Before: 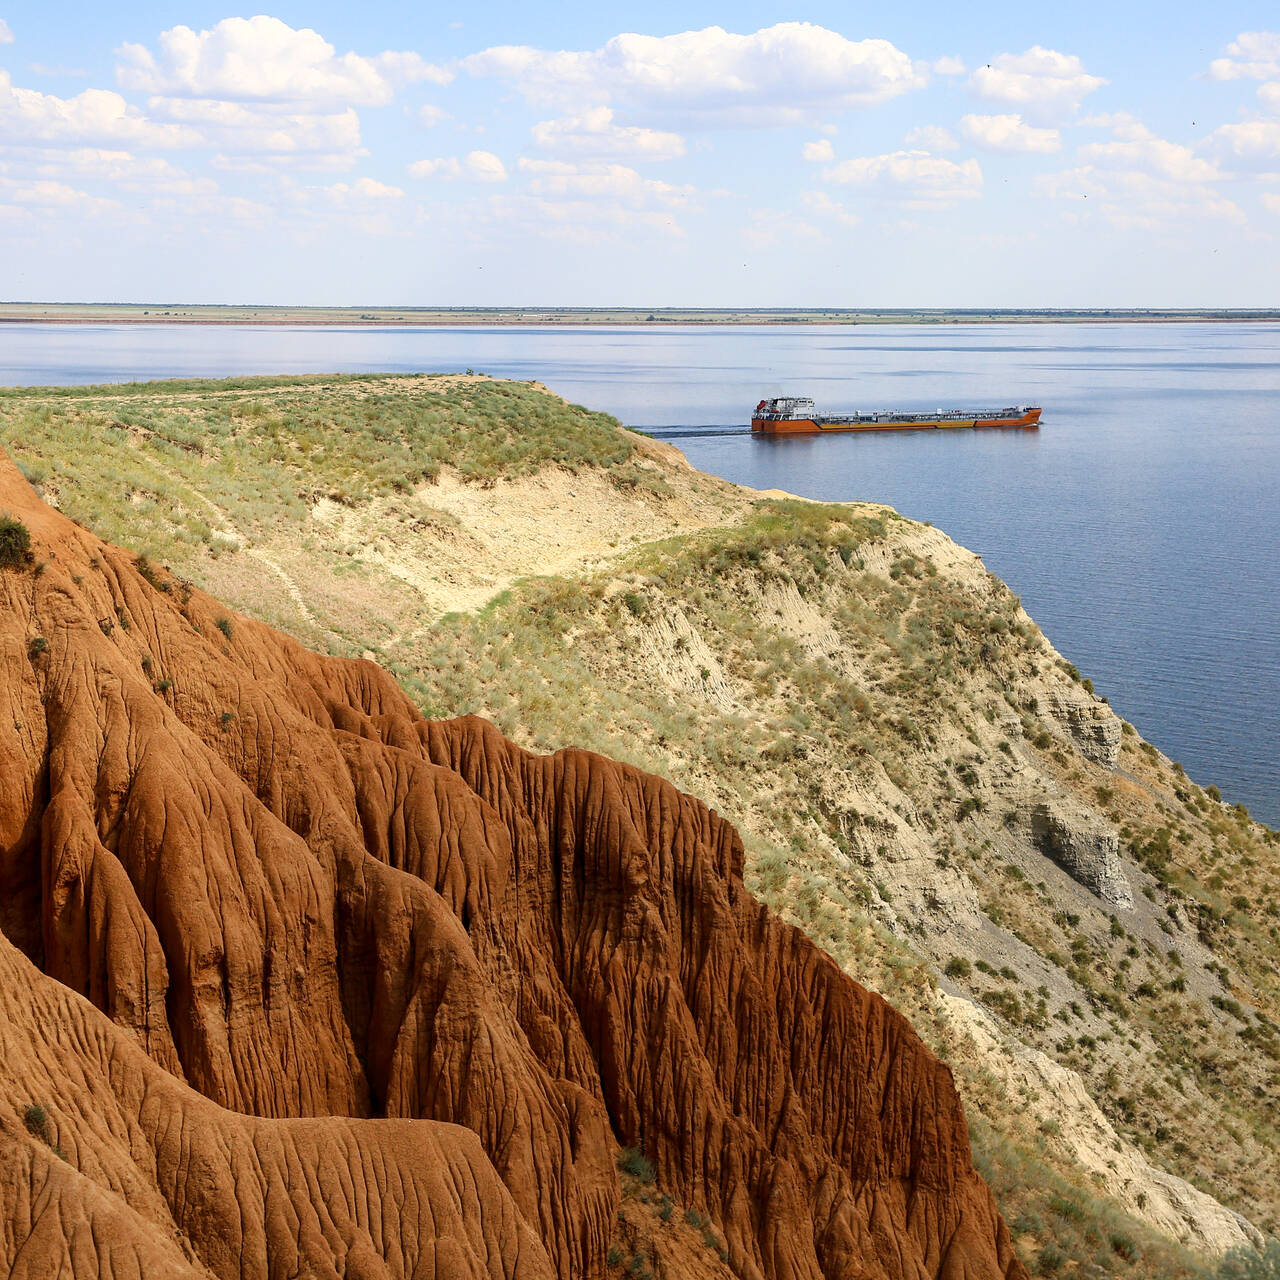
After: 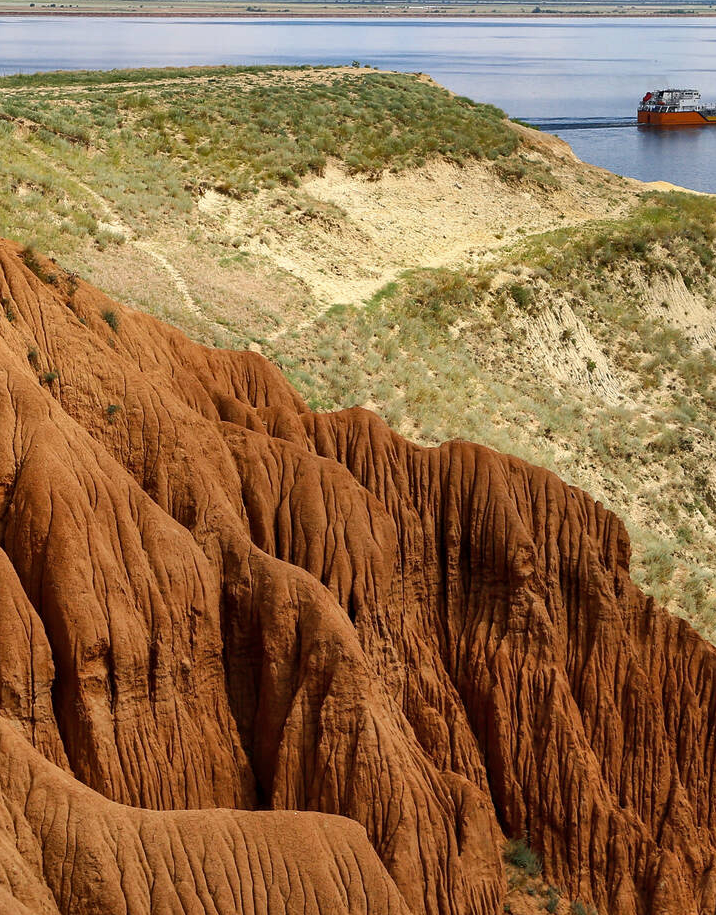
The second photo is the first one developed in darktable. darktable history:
crop: left 8.953%, top 24.13%, right 35.045%, bottom 4.378%
shadows and highlights: radius 101.81, shadows 50.66, highlights -64.81, soften with gaussian
